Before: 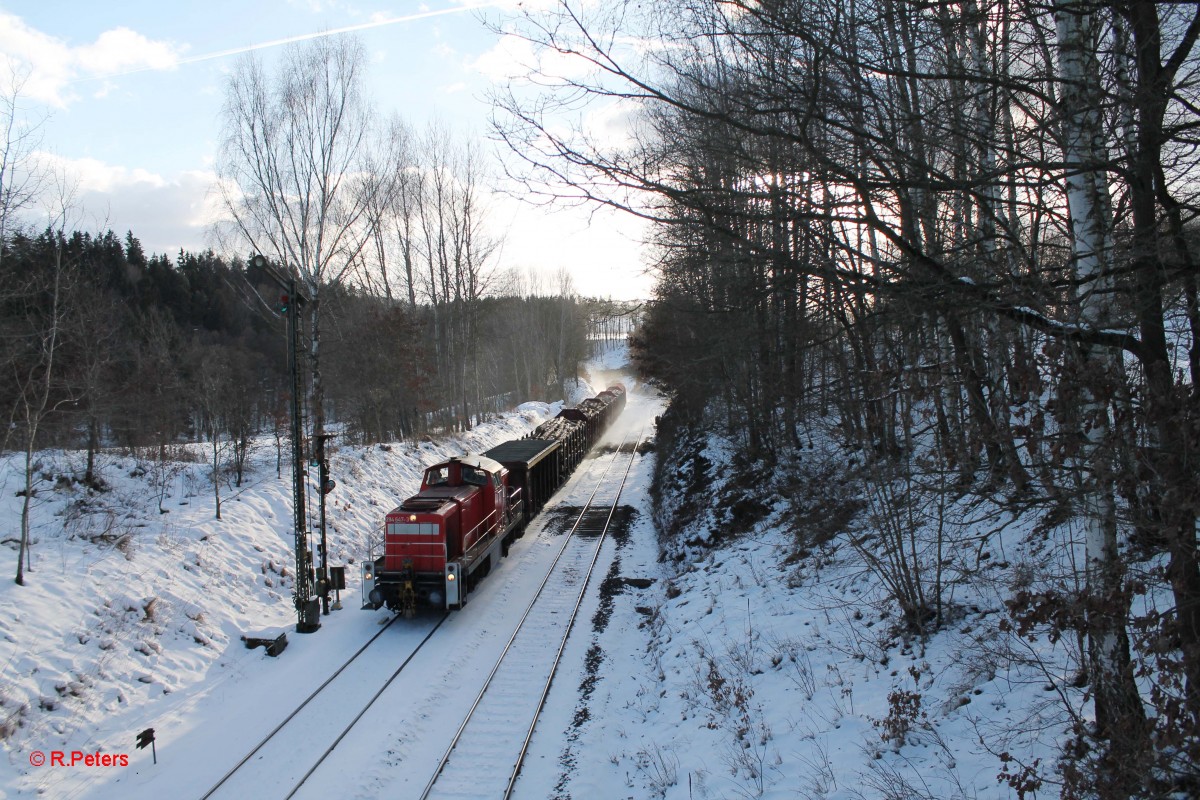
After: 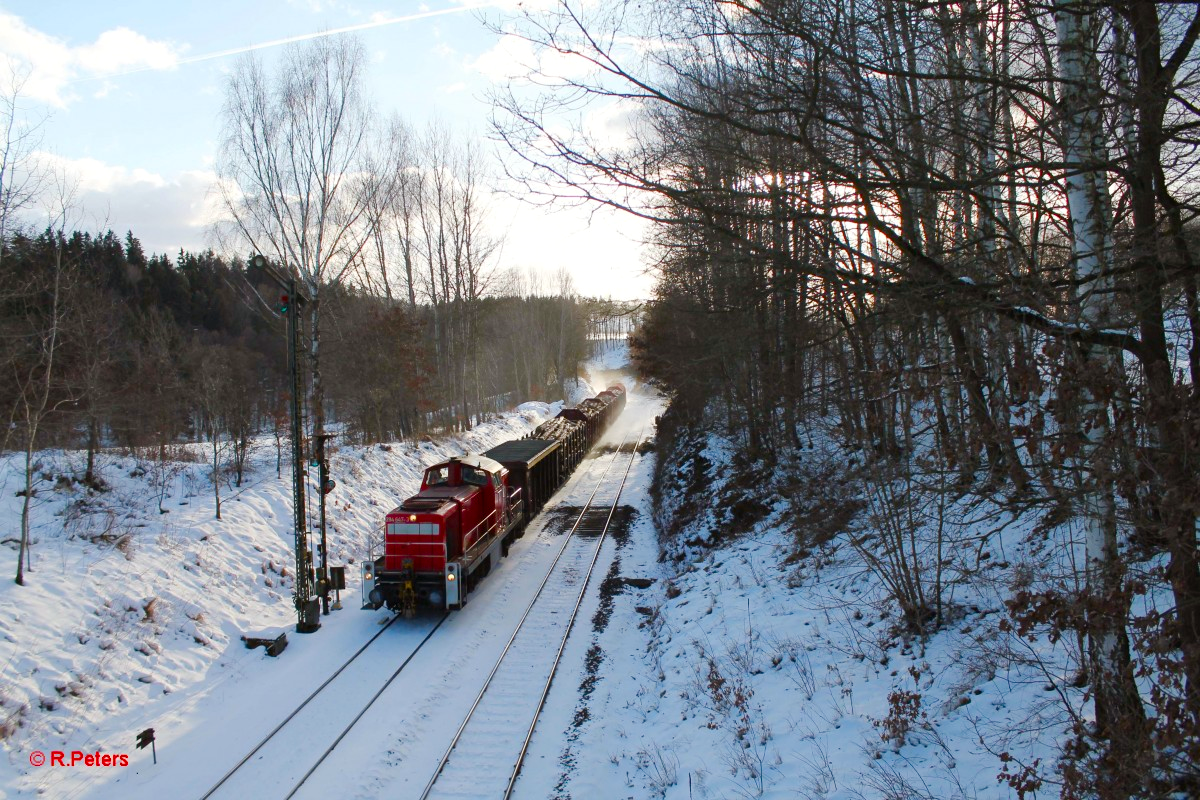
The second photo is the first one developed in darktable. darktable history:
tone equalizer: on, module defaults
color balance rgb: power › chroma 0.662%, power › hue 60°, perceptual saturation grading › global saturation 56.136%, perceptual saturation grading › highlights -50.182%, perceptual saturation grading › mid-tones 40.401%, perceptual saturation grading › shadows 30.527%, perceptual brilliance grading › global brilliance 2.86%, perceptual brilliance grading › highlights -2.248%, perceptual brilliance grading › shadows 3.621%
